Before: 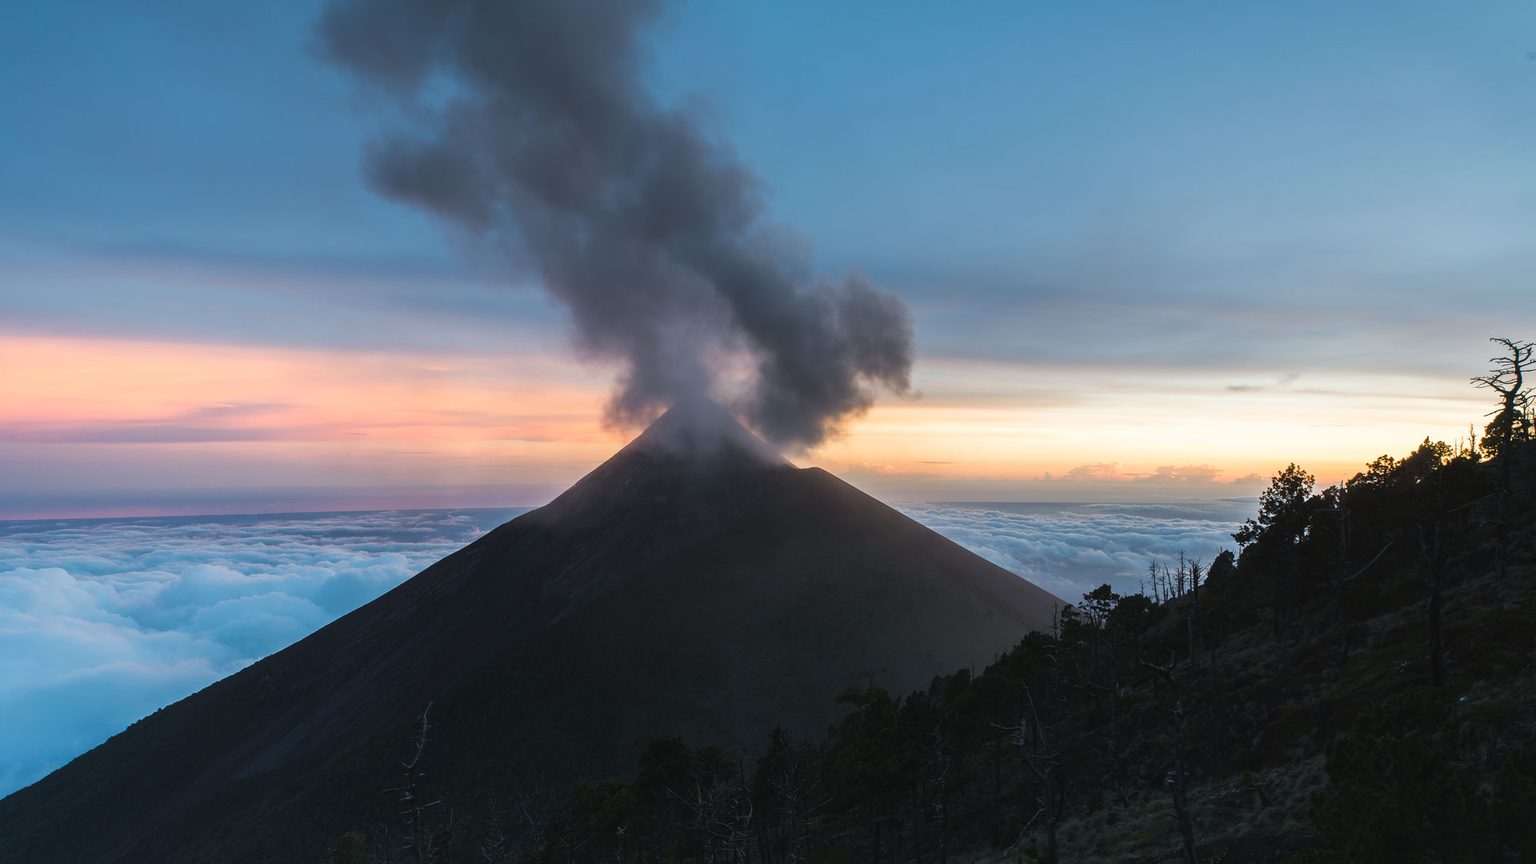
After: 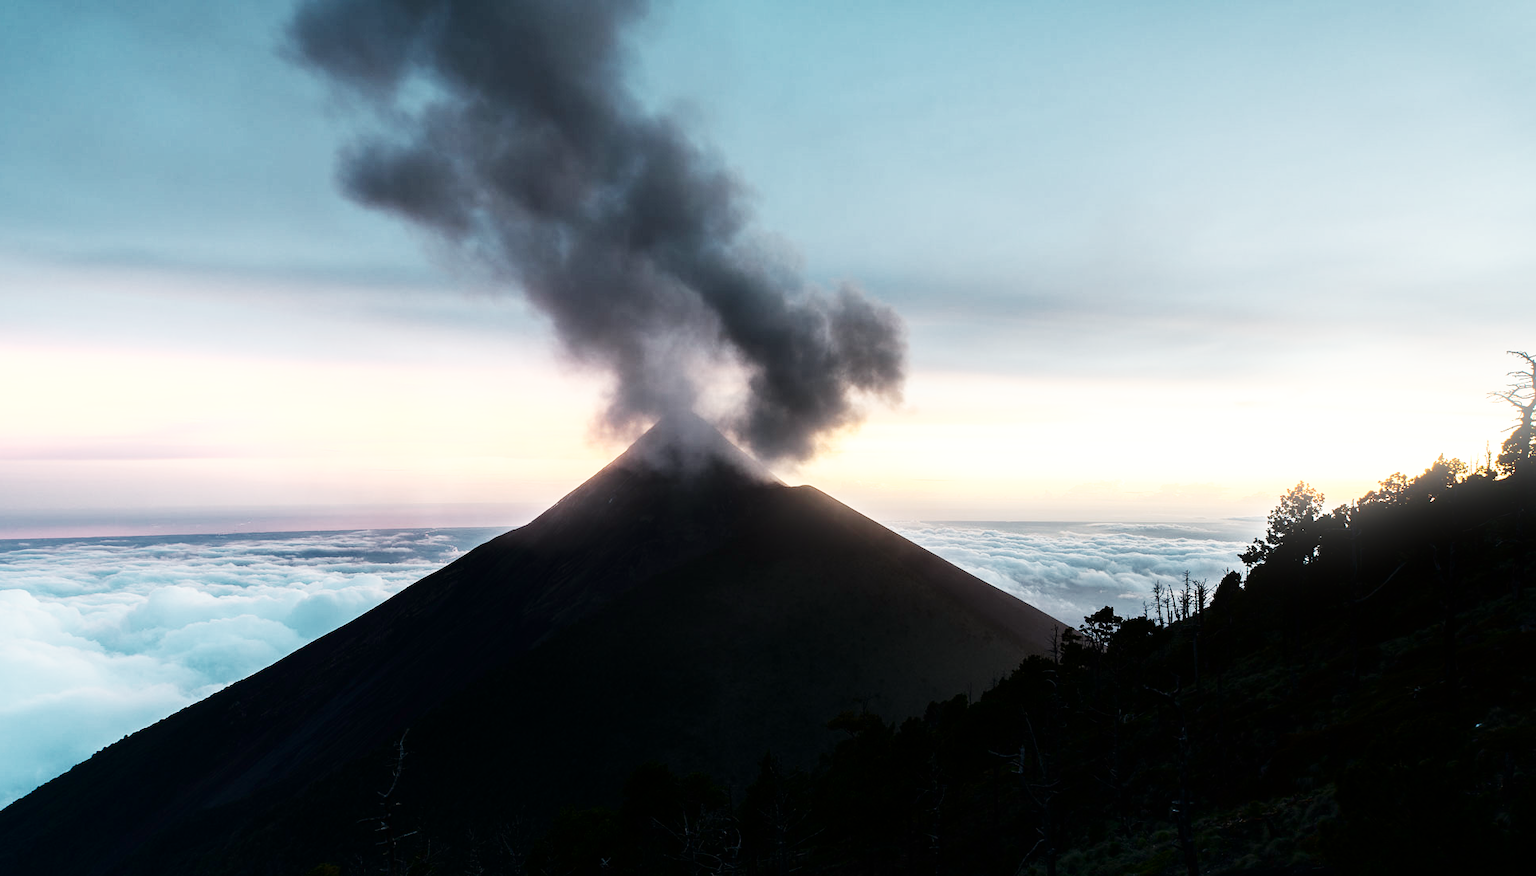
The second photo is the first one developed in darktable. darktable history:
tone equalizer: on, module defaults
white balance: red 1.045, blue 0.932
base curve: curves: ch0 [(0, 0) (0.007, 0.004) (0.027, 0.03) (0.046, 0.07) (0.207, 0.54) (0.442, 0.872) (0.673, 0.972) (1, 1)], preserve colors none
crop and rotate: left 2.536%, right 1.107%, bottom 2.246%
contrast brightness saturation: contrast 0.13, brightness -0.24, saturation 0.14
color correction: saturation 0.57
bloom: size 9%, threshold 100%, strength 7%
